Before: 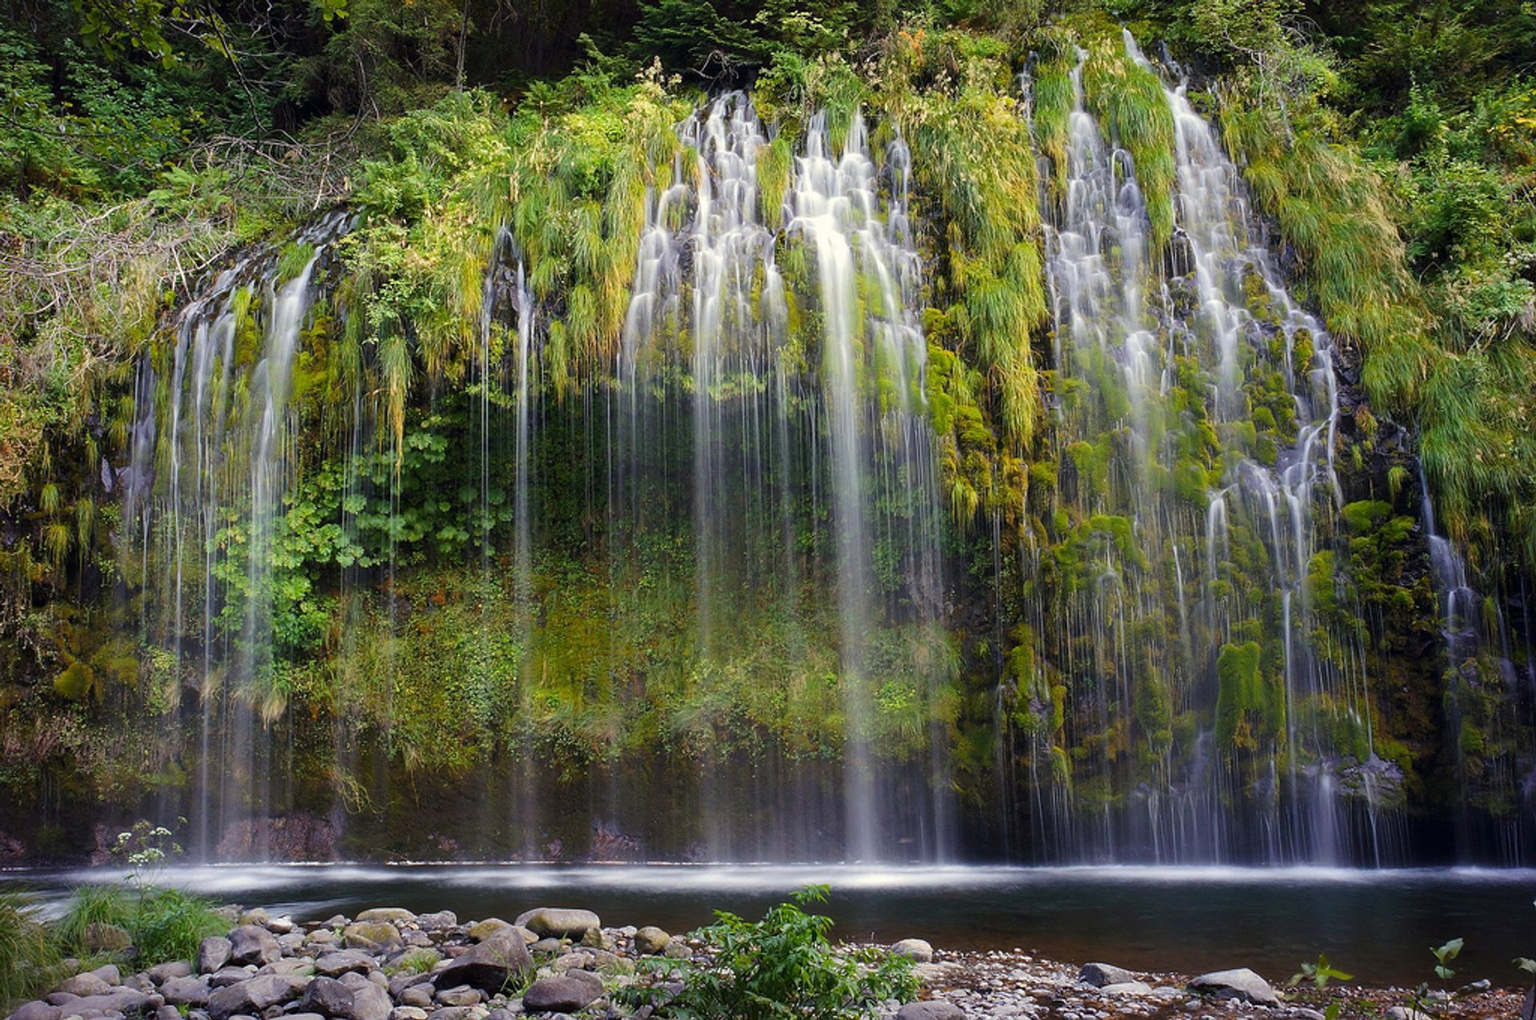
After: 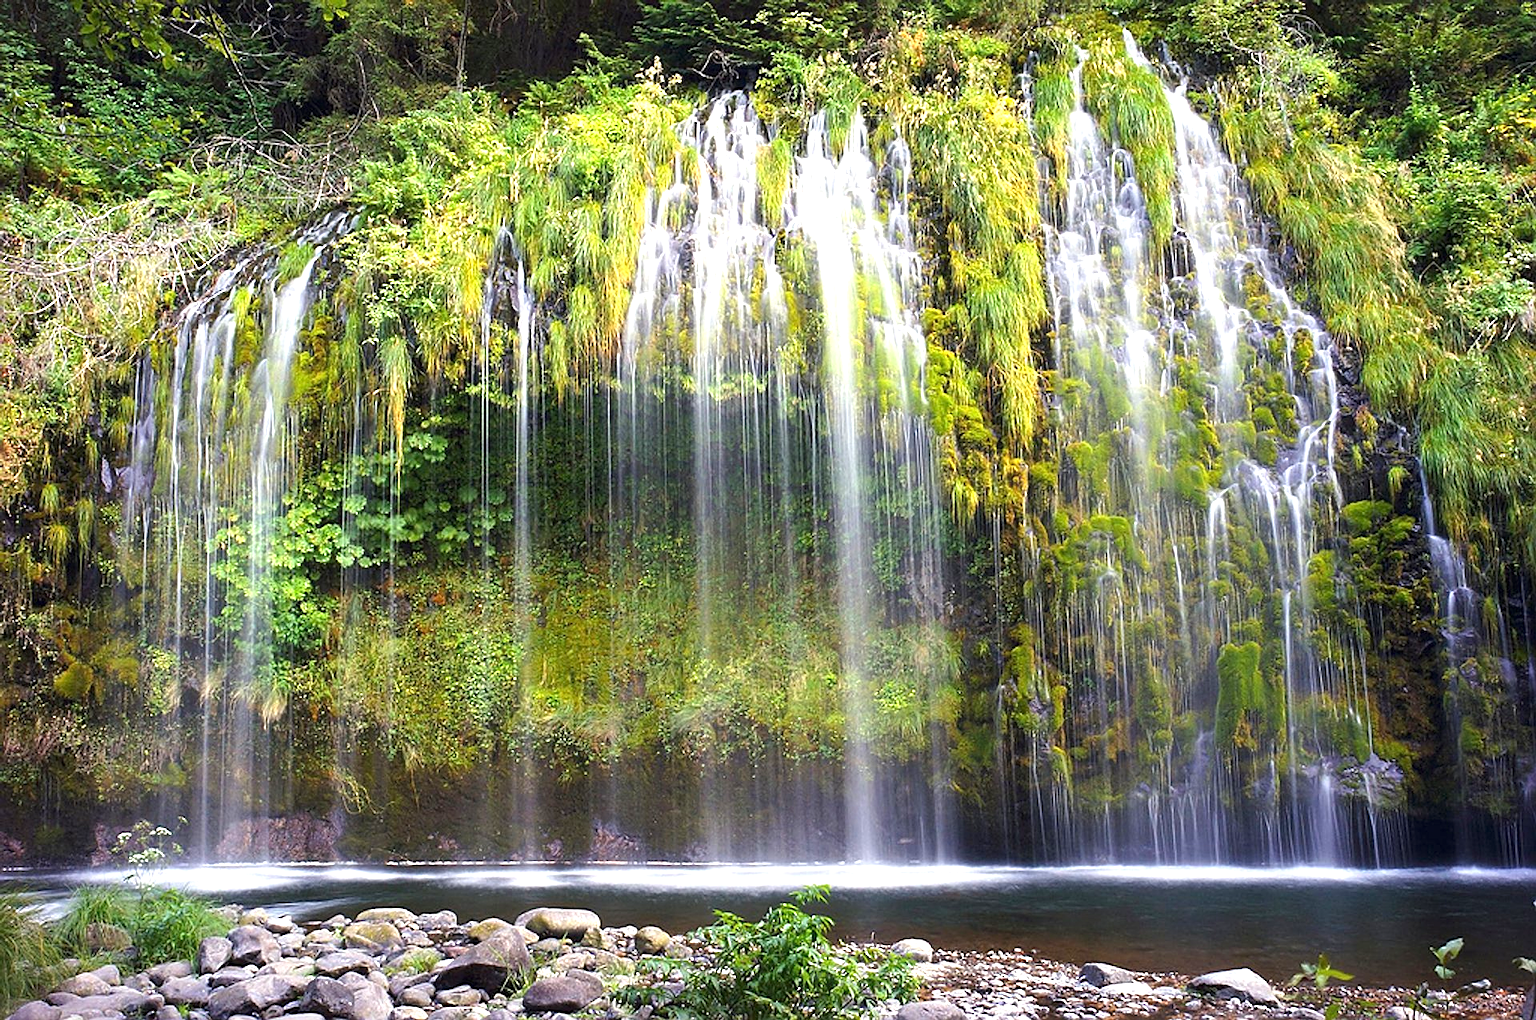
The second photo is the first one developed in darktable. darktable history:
exposure: black level correction 0, exposure 1.098 EV, compensate highlight preservation false
sharpen: on, module defaults
